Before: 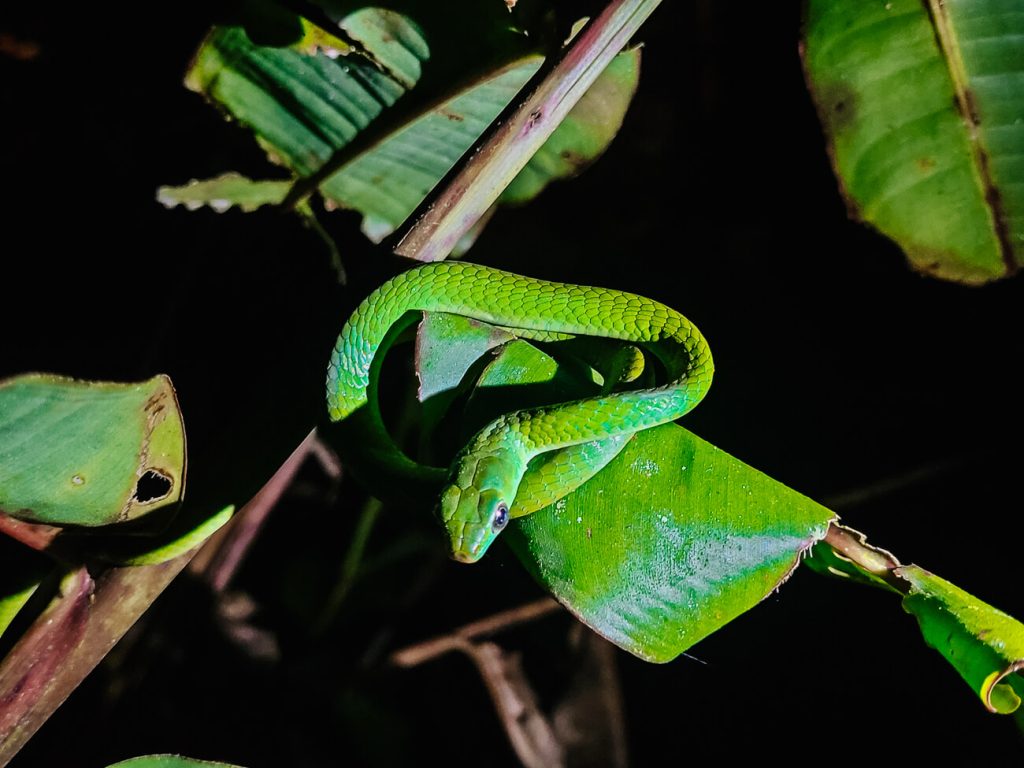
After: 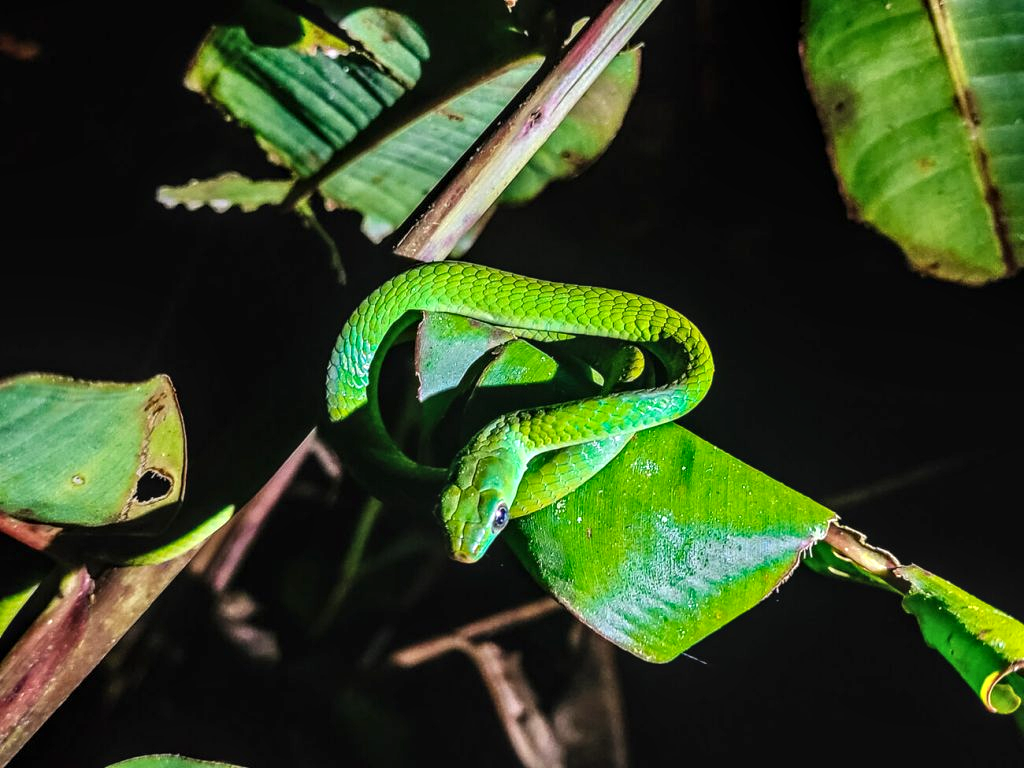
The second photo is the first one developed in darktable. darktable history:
exposure: black level correction 0, exposure 0.499 EV, compensate highlight preservation false
local contrast: detail 130%
